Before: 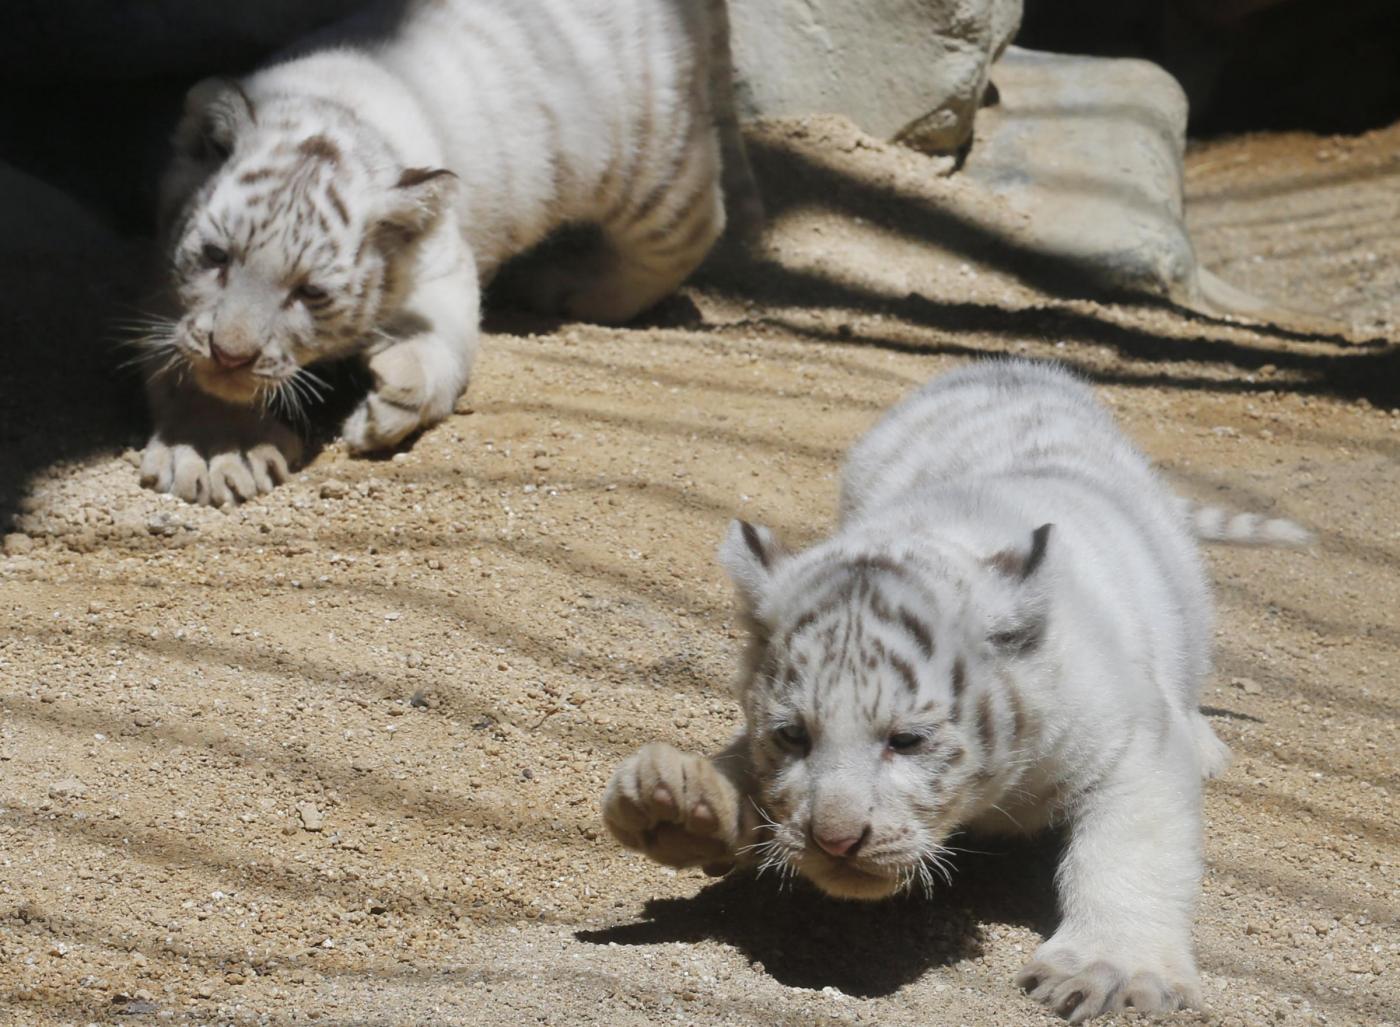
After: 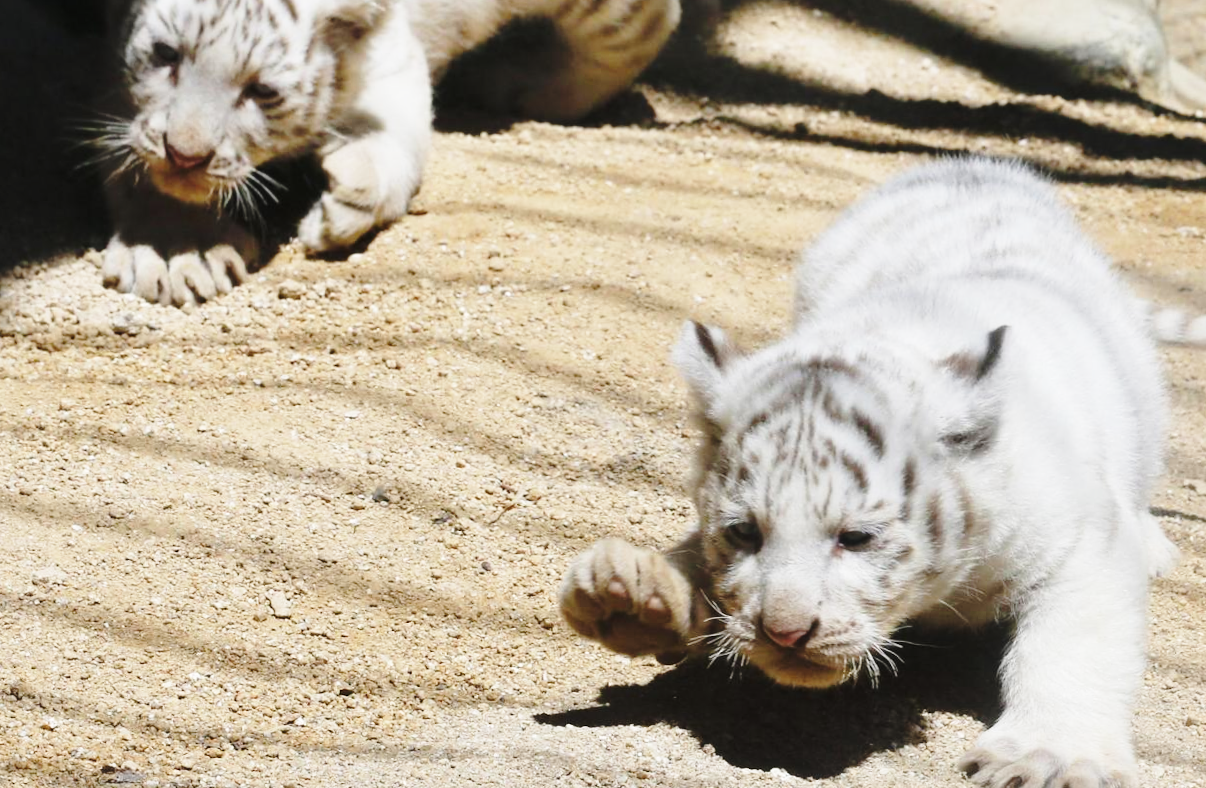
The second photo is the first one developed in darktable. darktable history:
base curve: curves: ch0 [(0, 0) (0.036, 0.037) (0.121, 0.228) (0.46, 0.76) (0.859, 0.983) (1, 1)], preserve colors none
crop: top 20.916%, right 9.437%, bottom 0.316%
rotate and perspective: rotation 0.074°, lens shift (vertical) 0.096, lens shift (horizontal) -0.041, crop left 0.043, crop right 0.952, crop top 0.024, crop bottom 0.979
